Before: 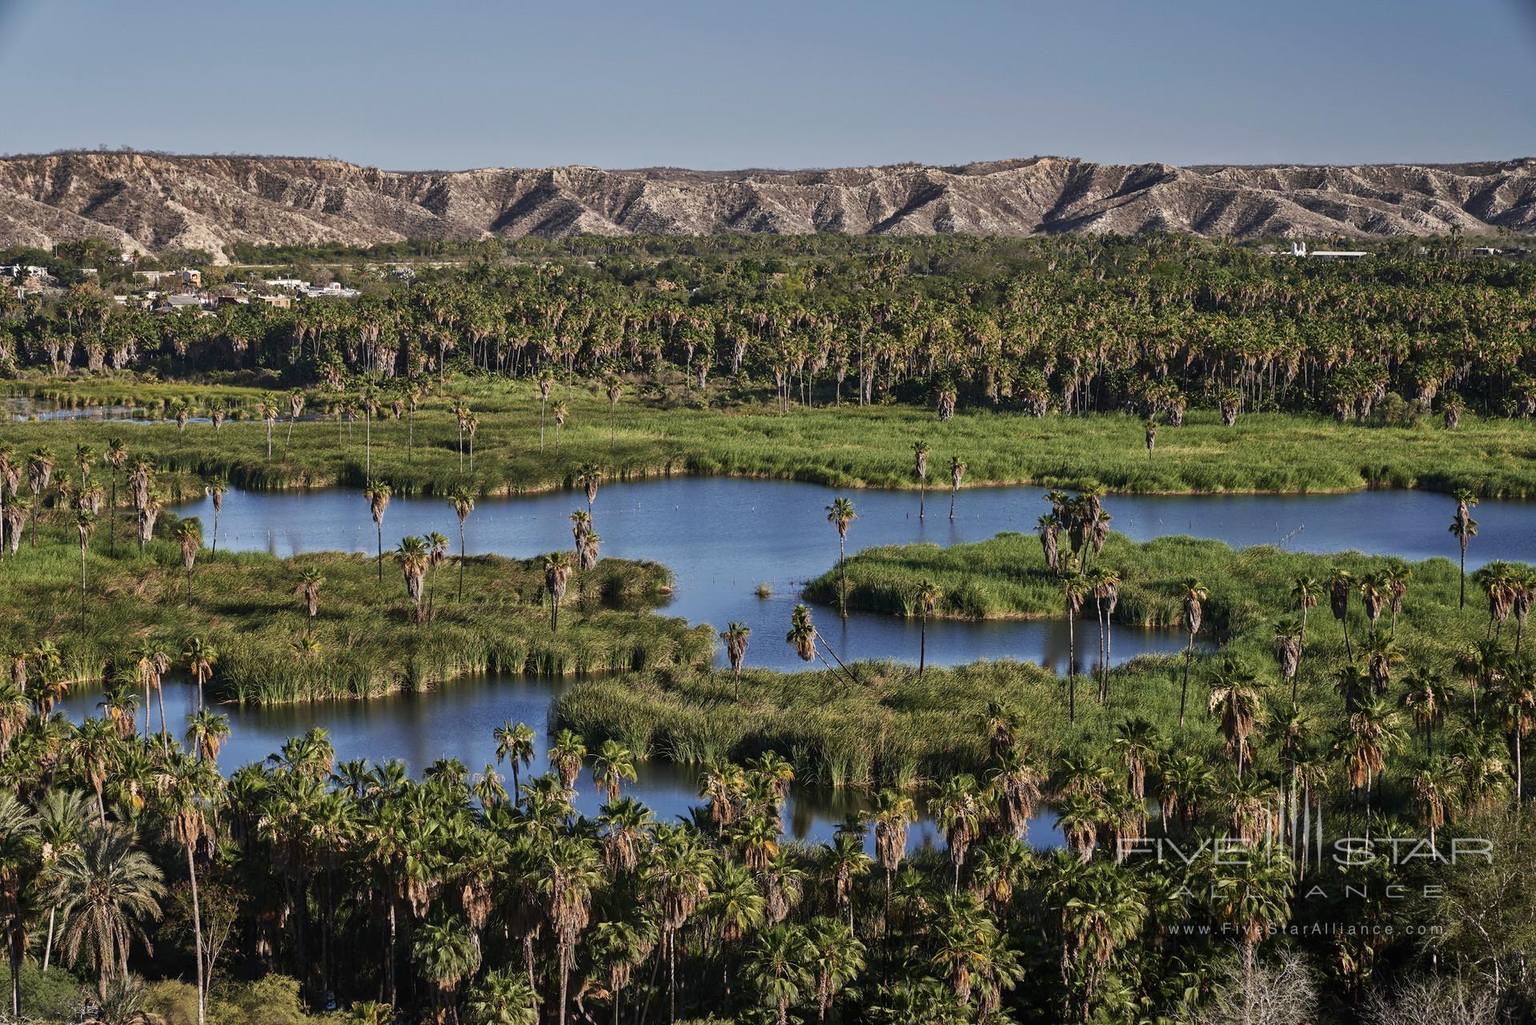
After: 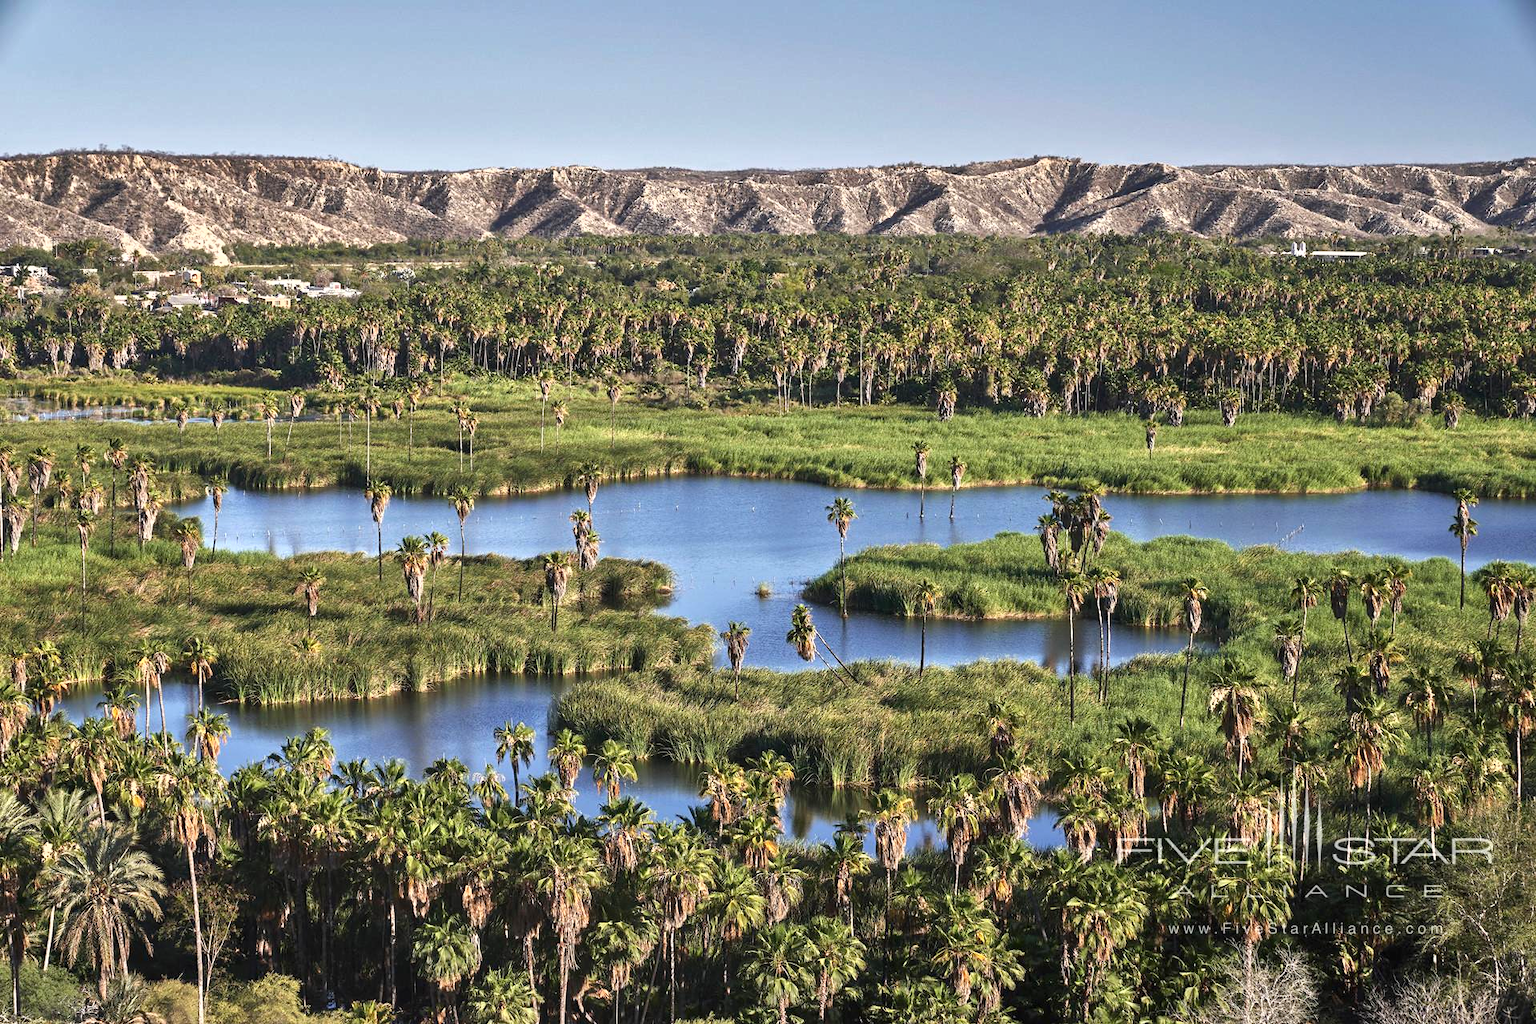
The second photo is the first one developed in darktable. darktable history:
exposure: black level correction 0, exposure 0.9 EV, compensate highlight preservation false
shadows and highlights: highlights color adjustment 0%, low approximation 0.01, soften with gaussian
